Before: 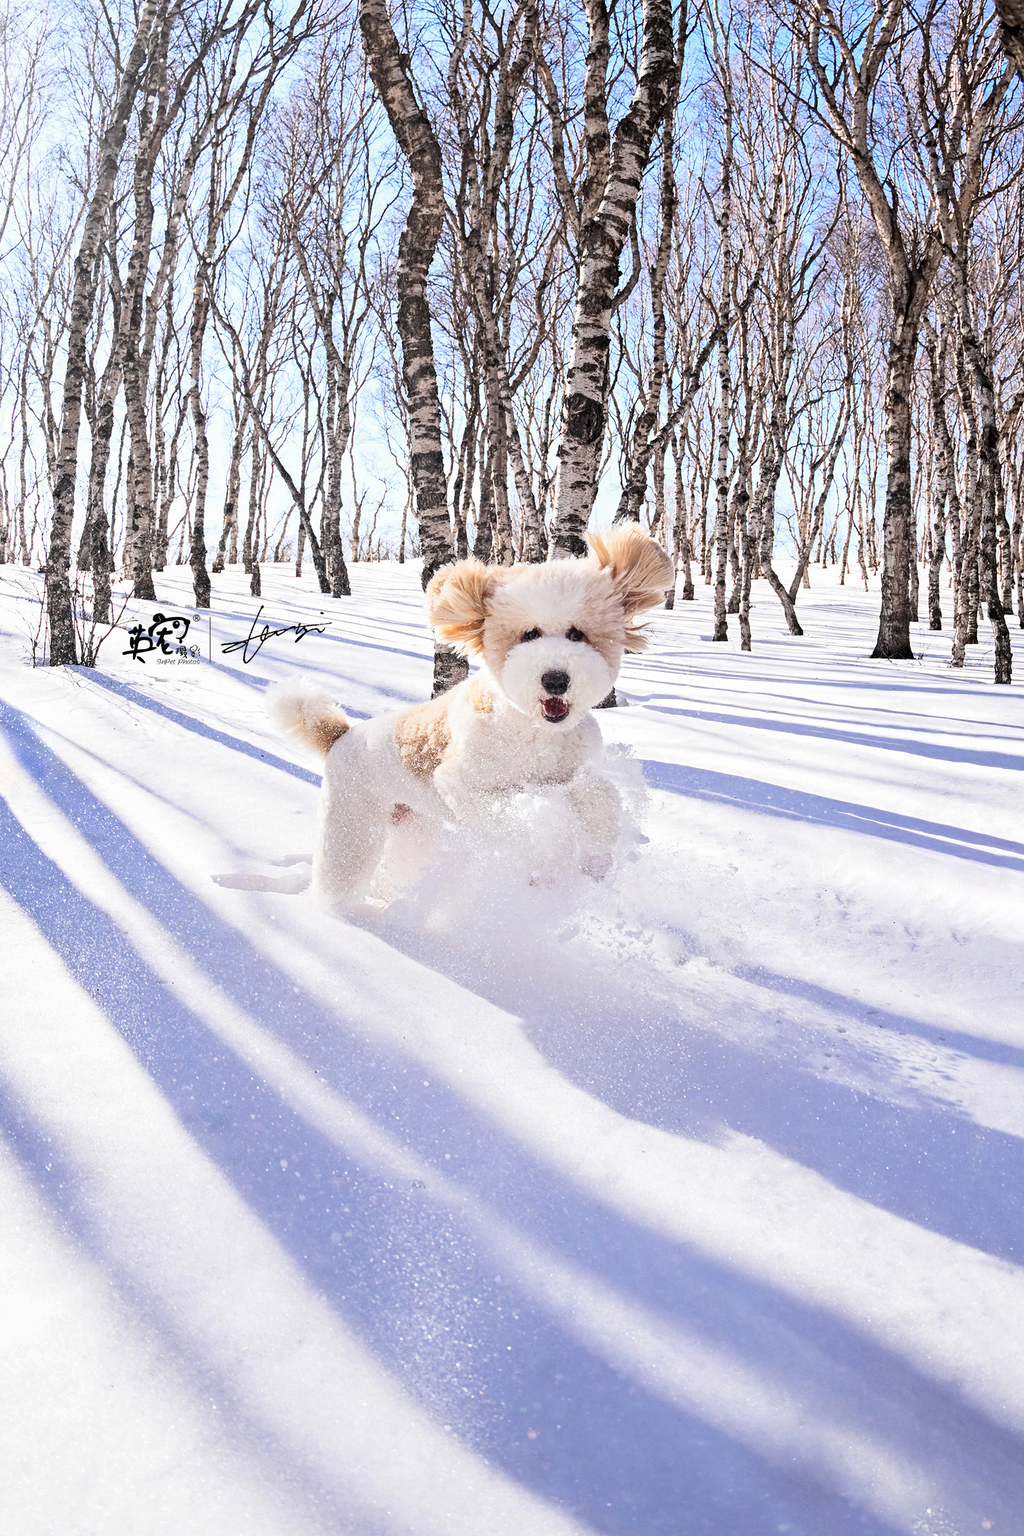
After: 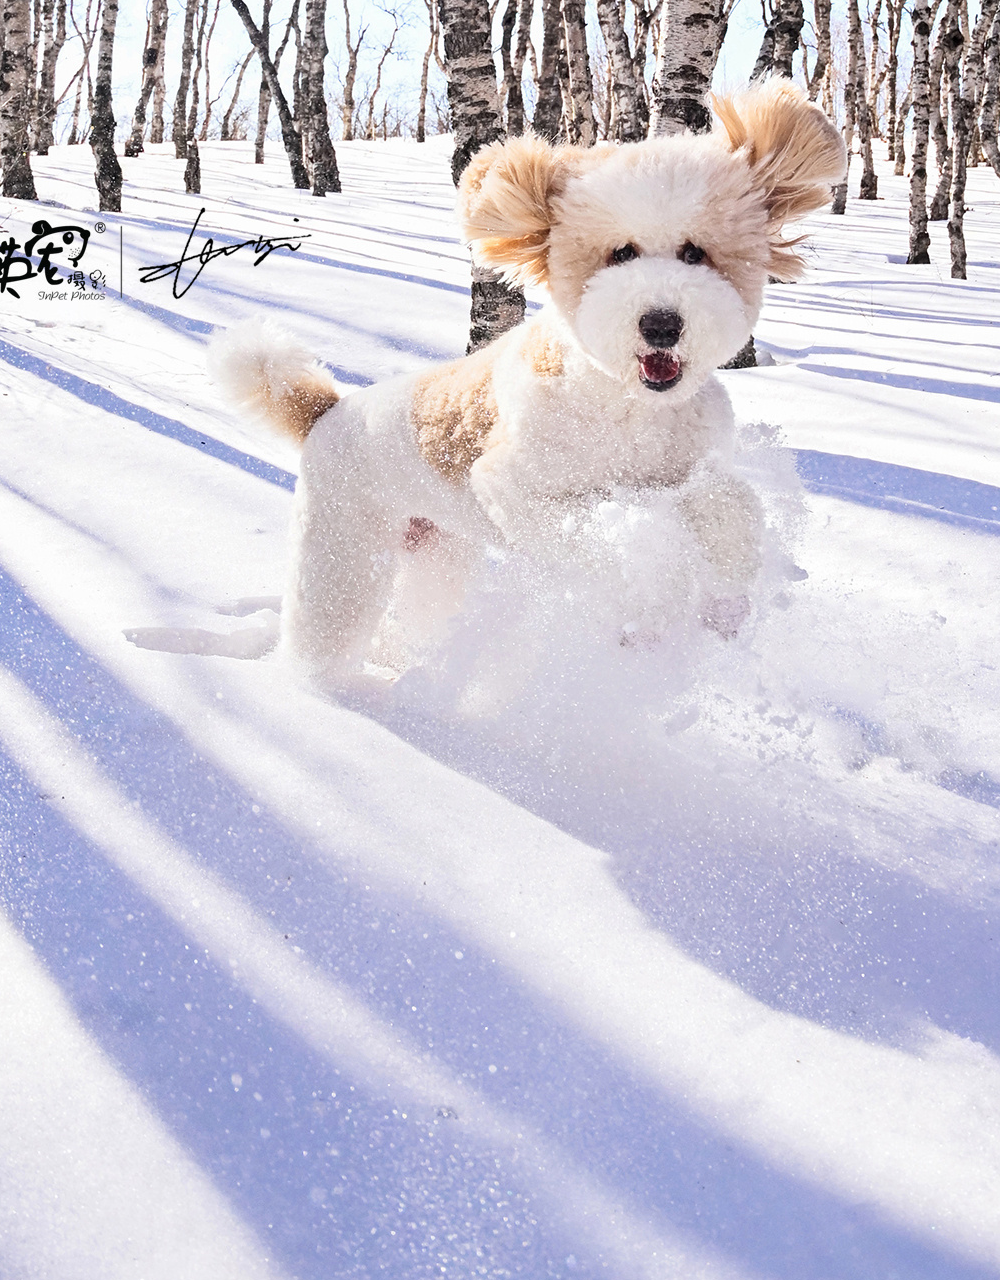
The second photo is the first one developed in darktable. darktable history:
crop: left 12.981%, top 30.776%, right 24.463%, bottom 15.779%
